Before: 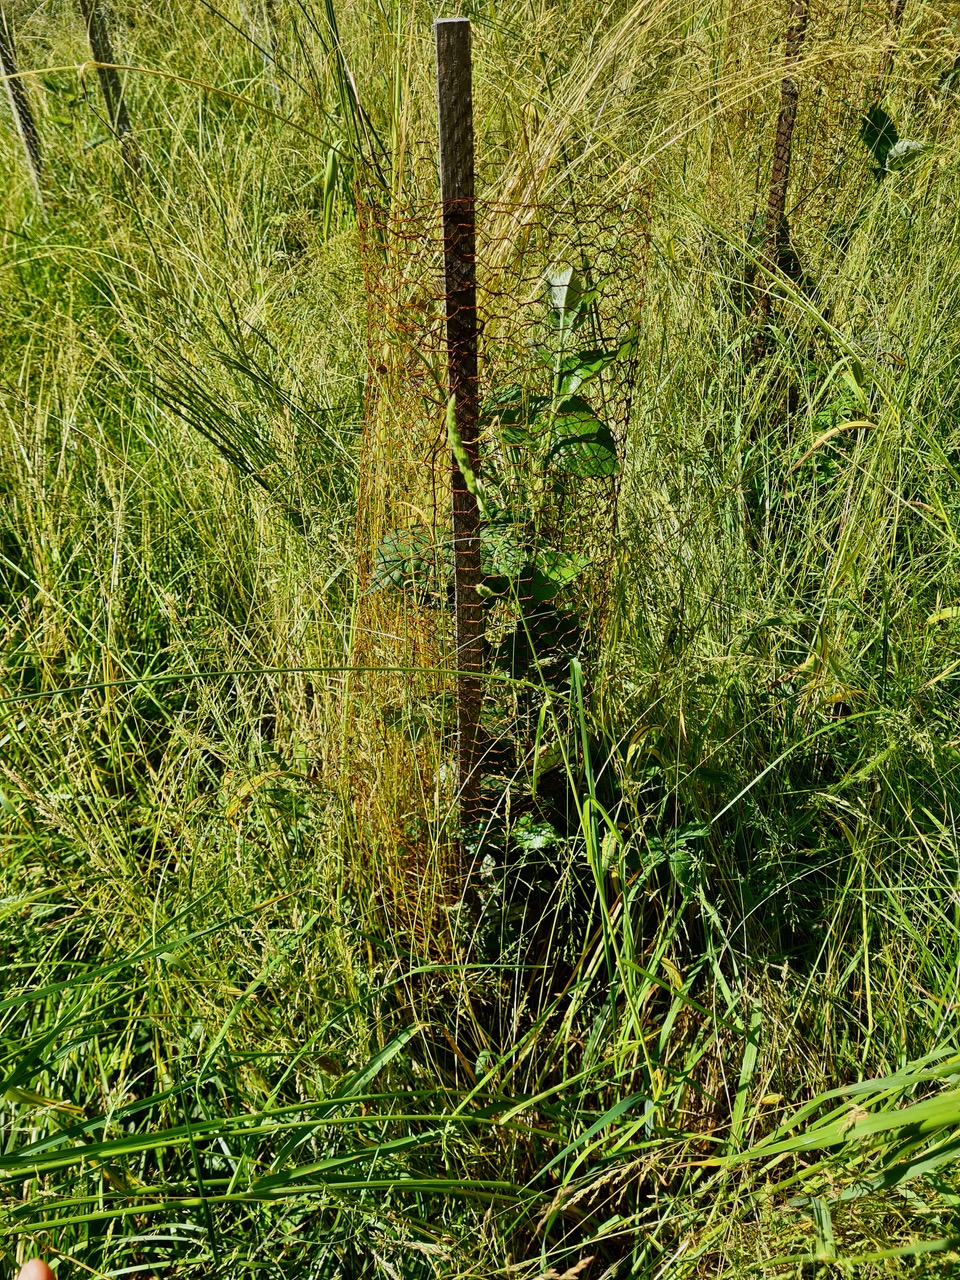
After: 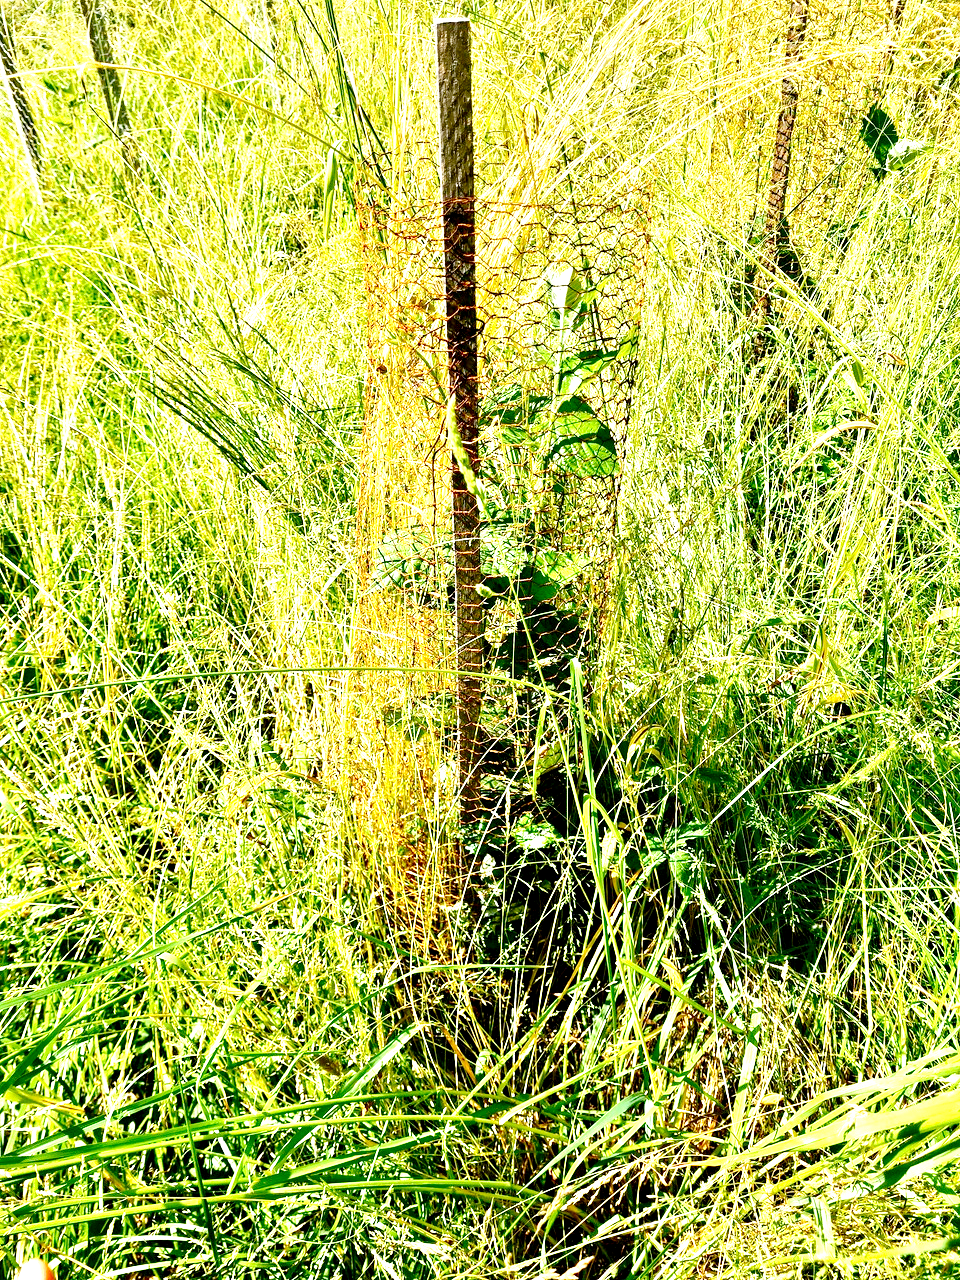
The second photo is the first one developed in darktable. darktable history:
shadows and highlights: shadows -30, highlights 30
tone curve: curves: ch0 [(0, 0) (0.003, 0.005) (0.011, 0.011) (0.025, 0.022) (0.044, 0.038) (0.069, 0.062) (0.1, 0.091) (0.136, 0.128) (0.177, 0.183) (0.224, 0.246) (0.277, 0.325) (0.335, 0.403) (0.399, 0.473) (0.468, 0.557) (0.543, 0.638) (0.623, 0.709) (0.709, 0.782) (0.801, 0.847) (0.898, 0.923) (1, 1)], preserve colors none
exposure: black level correction 0, exposure 1.9 EV, compensate highlight preservation false
